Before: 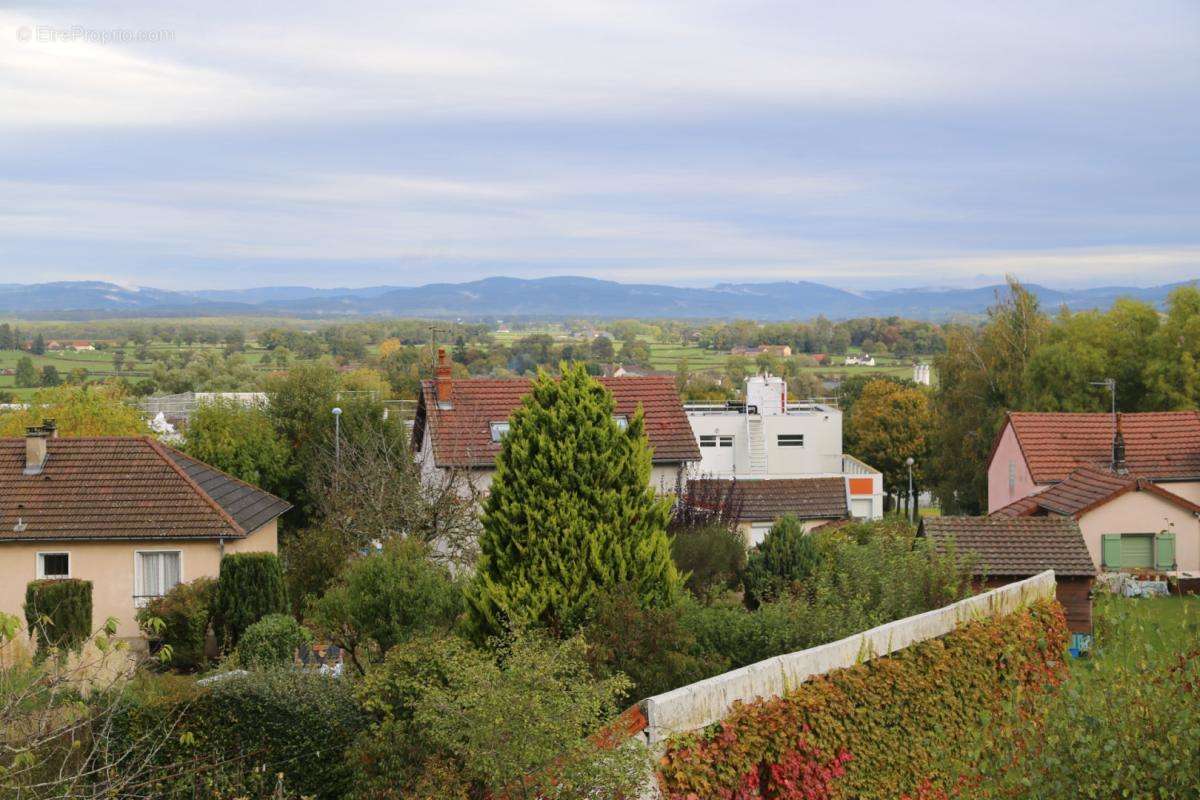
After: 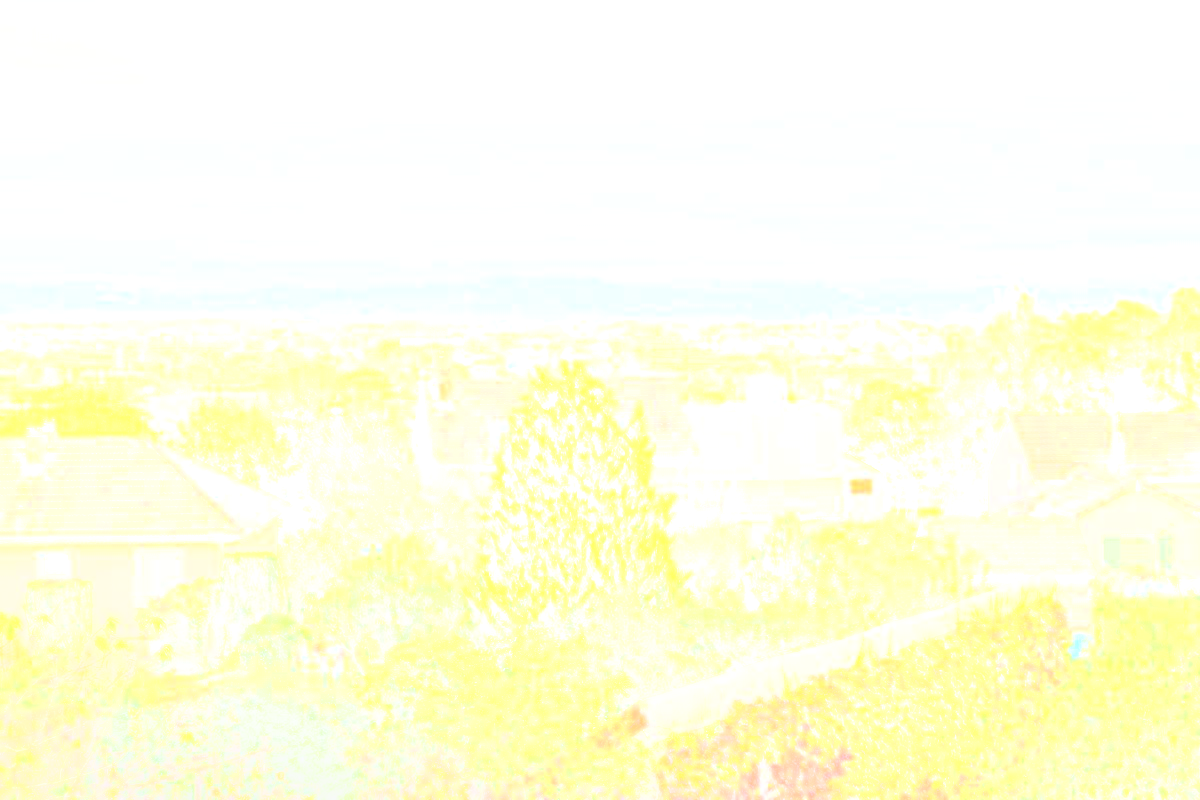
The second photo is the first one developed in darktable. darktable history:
base curve: curves: ch0 [(0, 0) (0.032, 0.025) (0.121, 0.166) (0.206, 0.329) (0.605, 0.79) (1, 1)], preserve colors none
bloom: size 85%, threshold 5%, strength 85%
